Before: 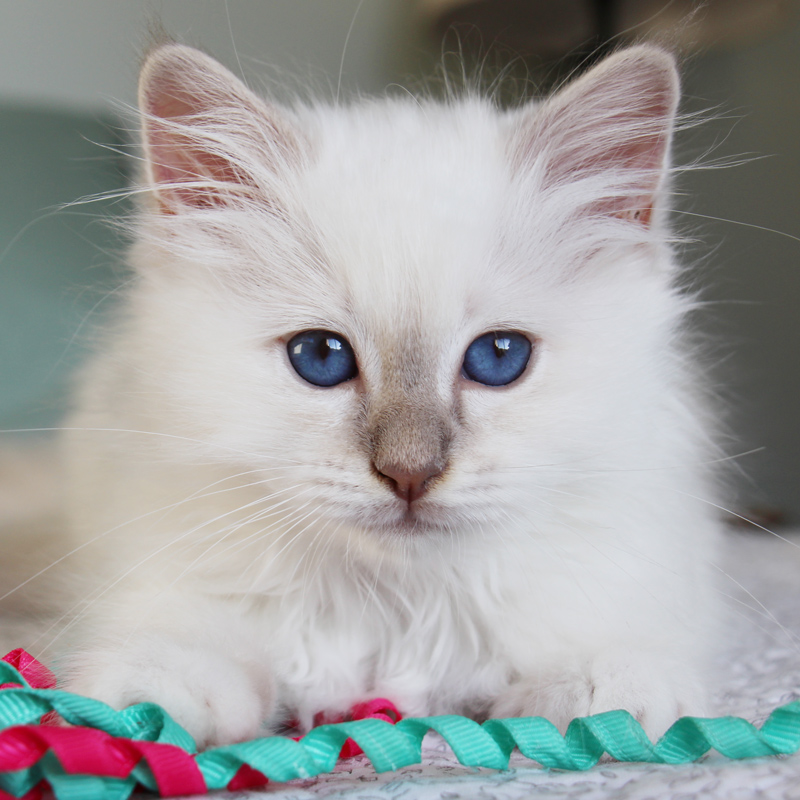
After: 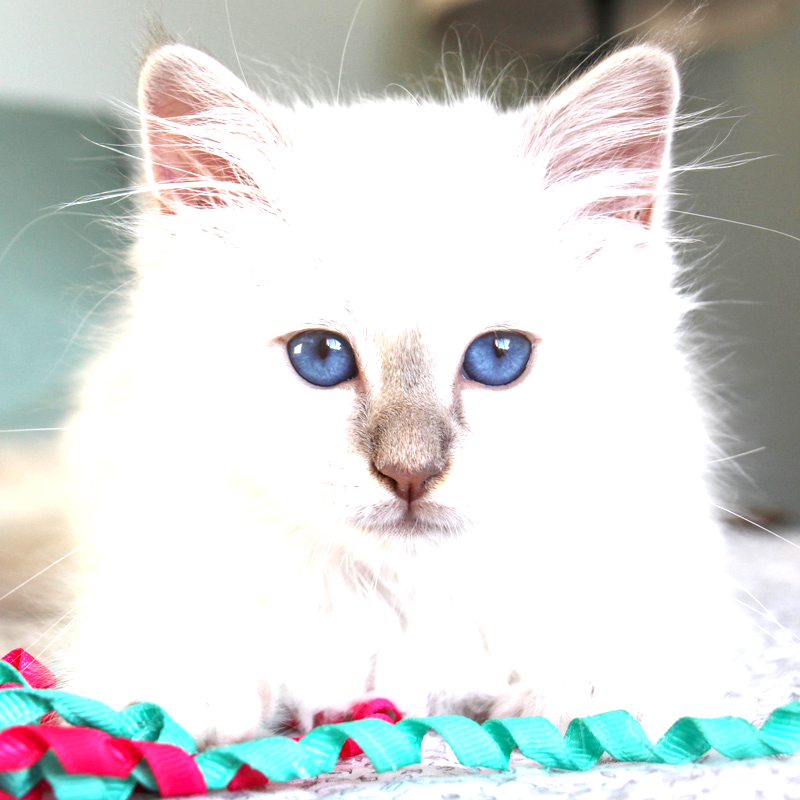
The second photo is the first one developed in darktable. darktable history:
local contrast: on, module defaults
exposure: black level correction 0, exposure 1.199 EV, compensate exposure bias true, compensate highlight preservation false
